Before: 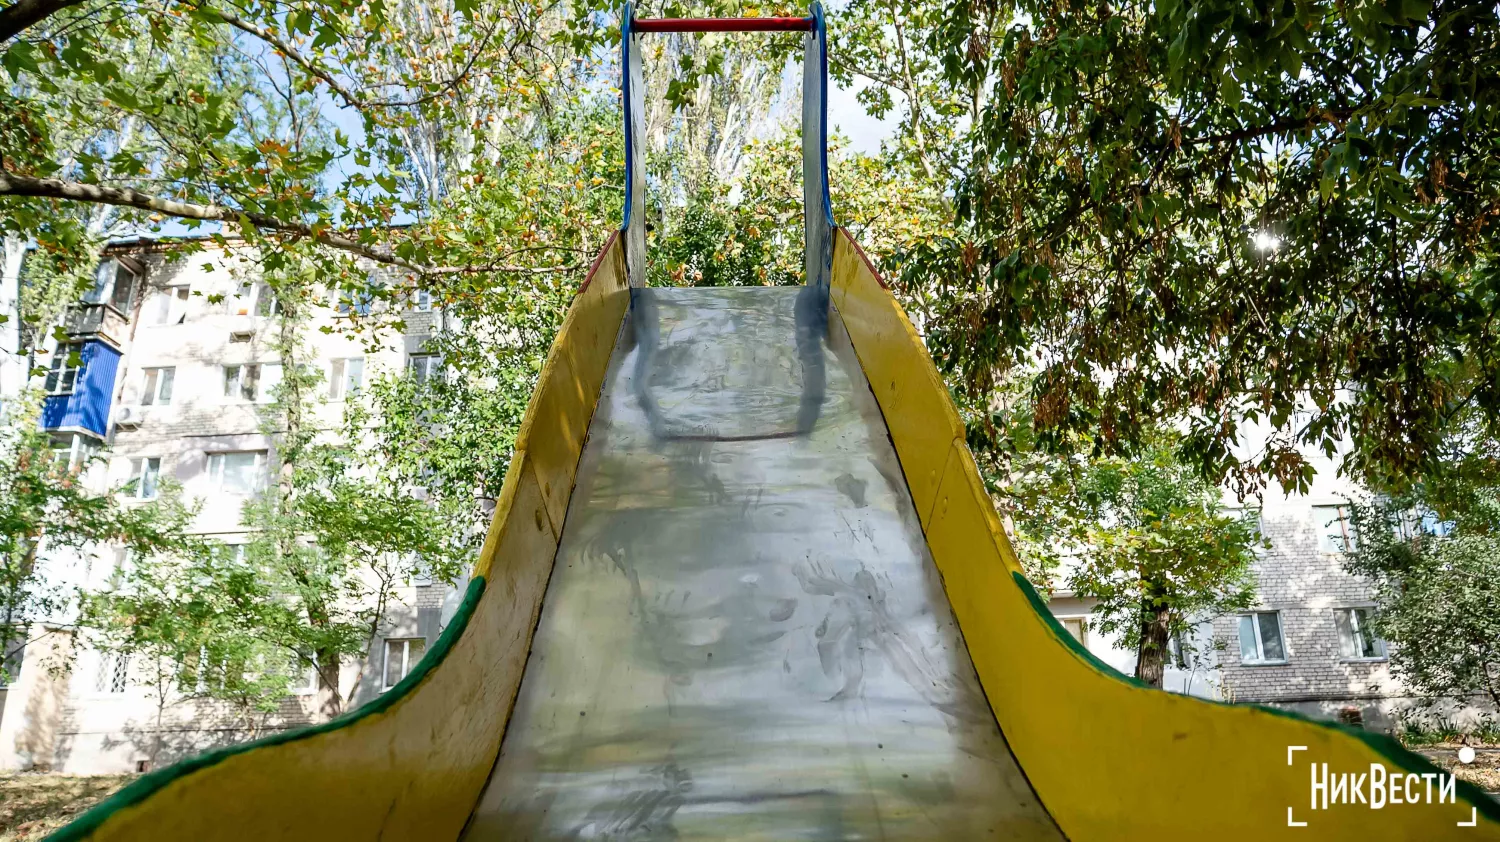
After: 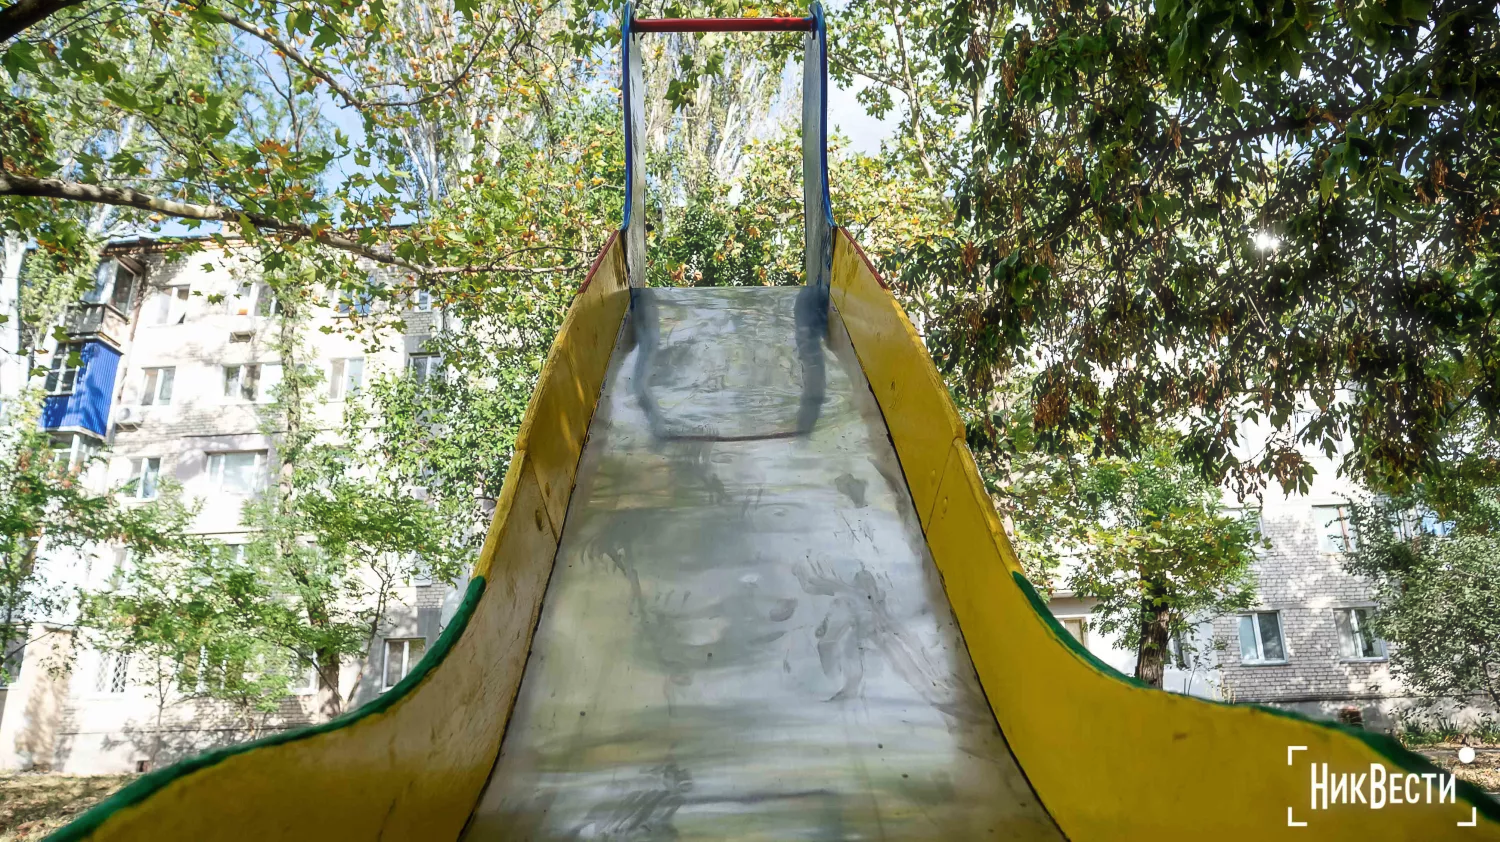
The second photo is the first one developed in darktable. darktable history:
haze removal: strength -0.048, compatibility mode true, adaptive false
